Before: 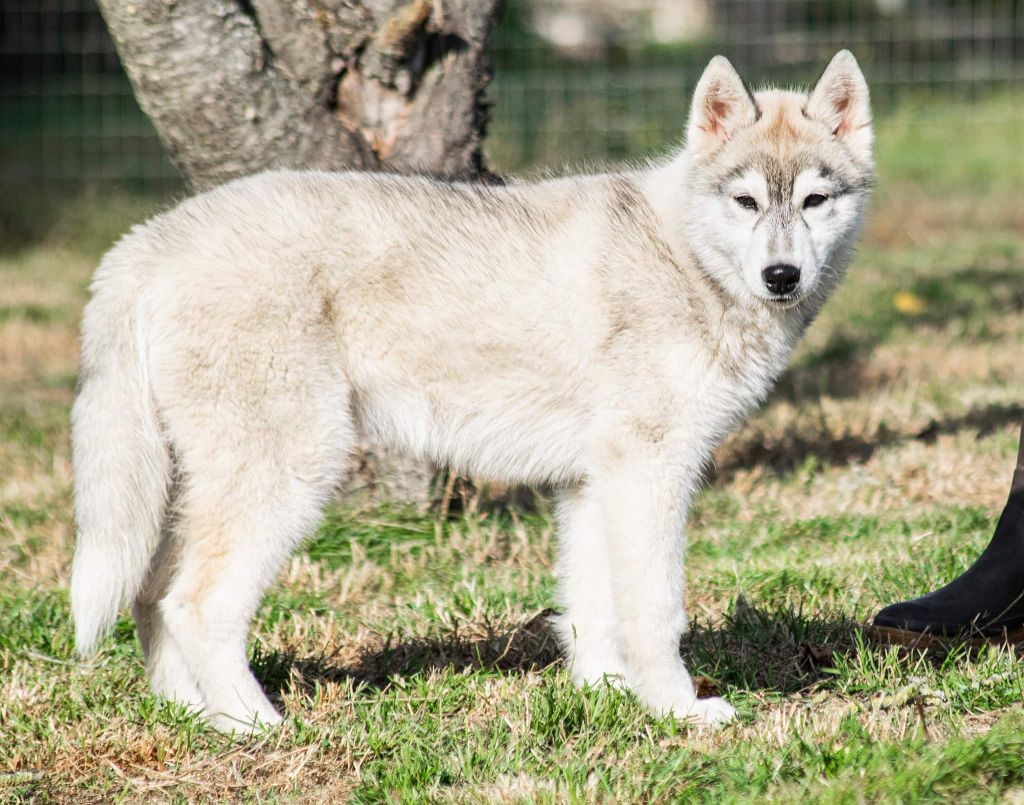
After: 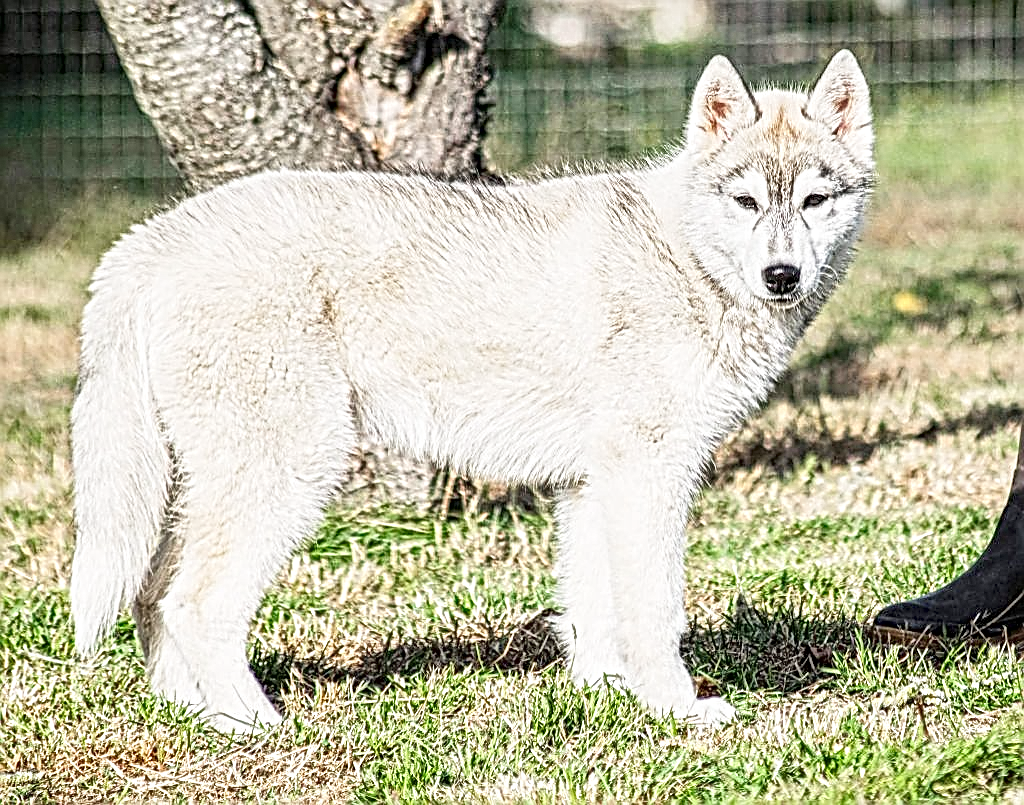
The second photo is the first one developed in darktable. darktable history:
sharpen: amount 0.541
local contrast: mode bilateral grid, contrast 19, coarseness 3, detail 298%, midtone range 0.2
base curve: curves: ch0 [(0, 0) (0.204, 0.334) (0.55, 0.733) (1, 1)], preserve colors none
